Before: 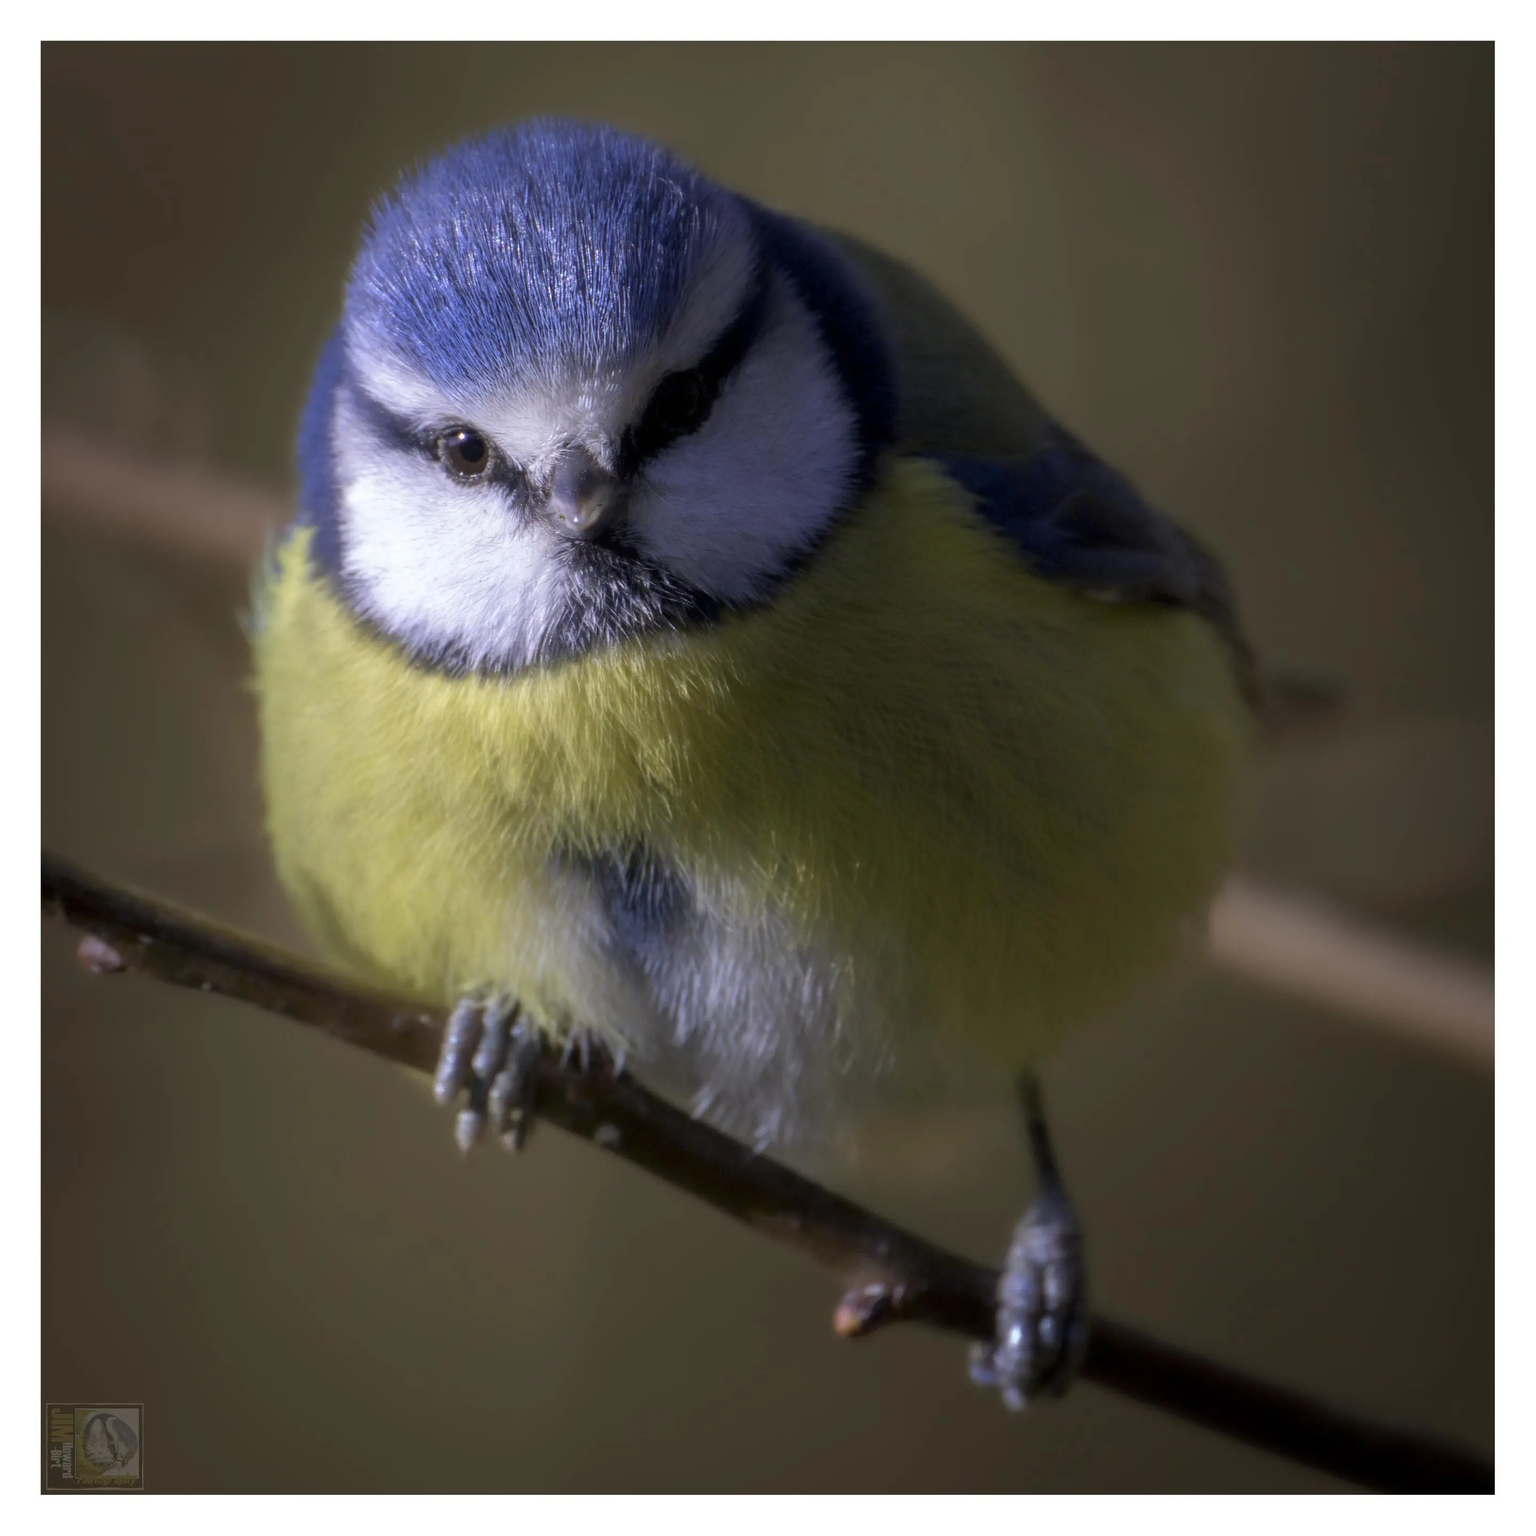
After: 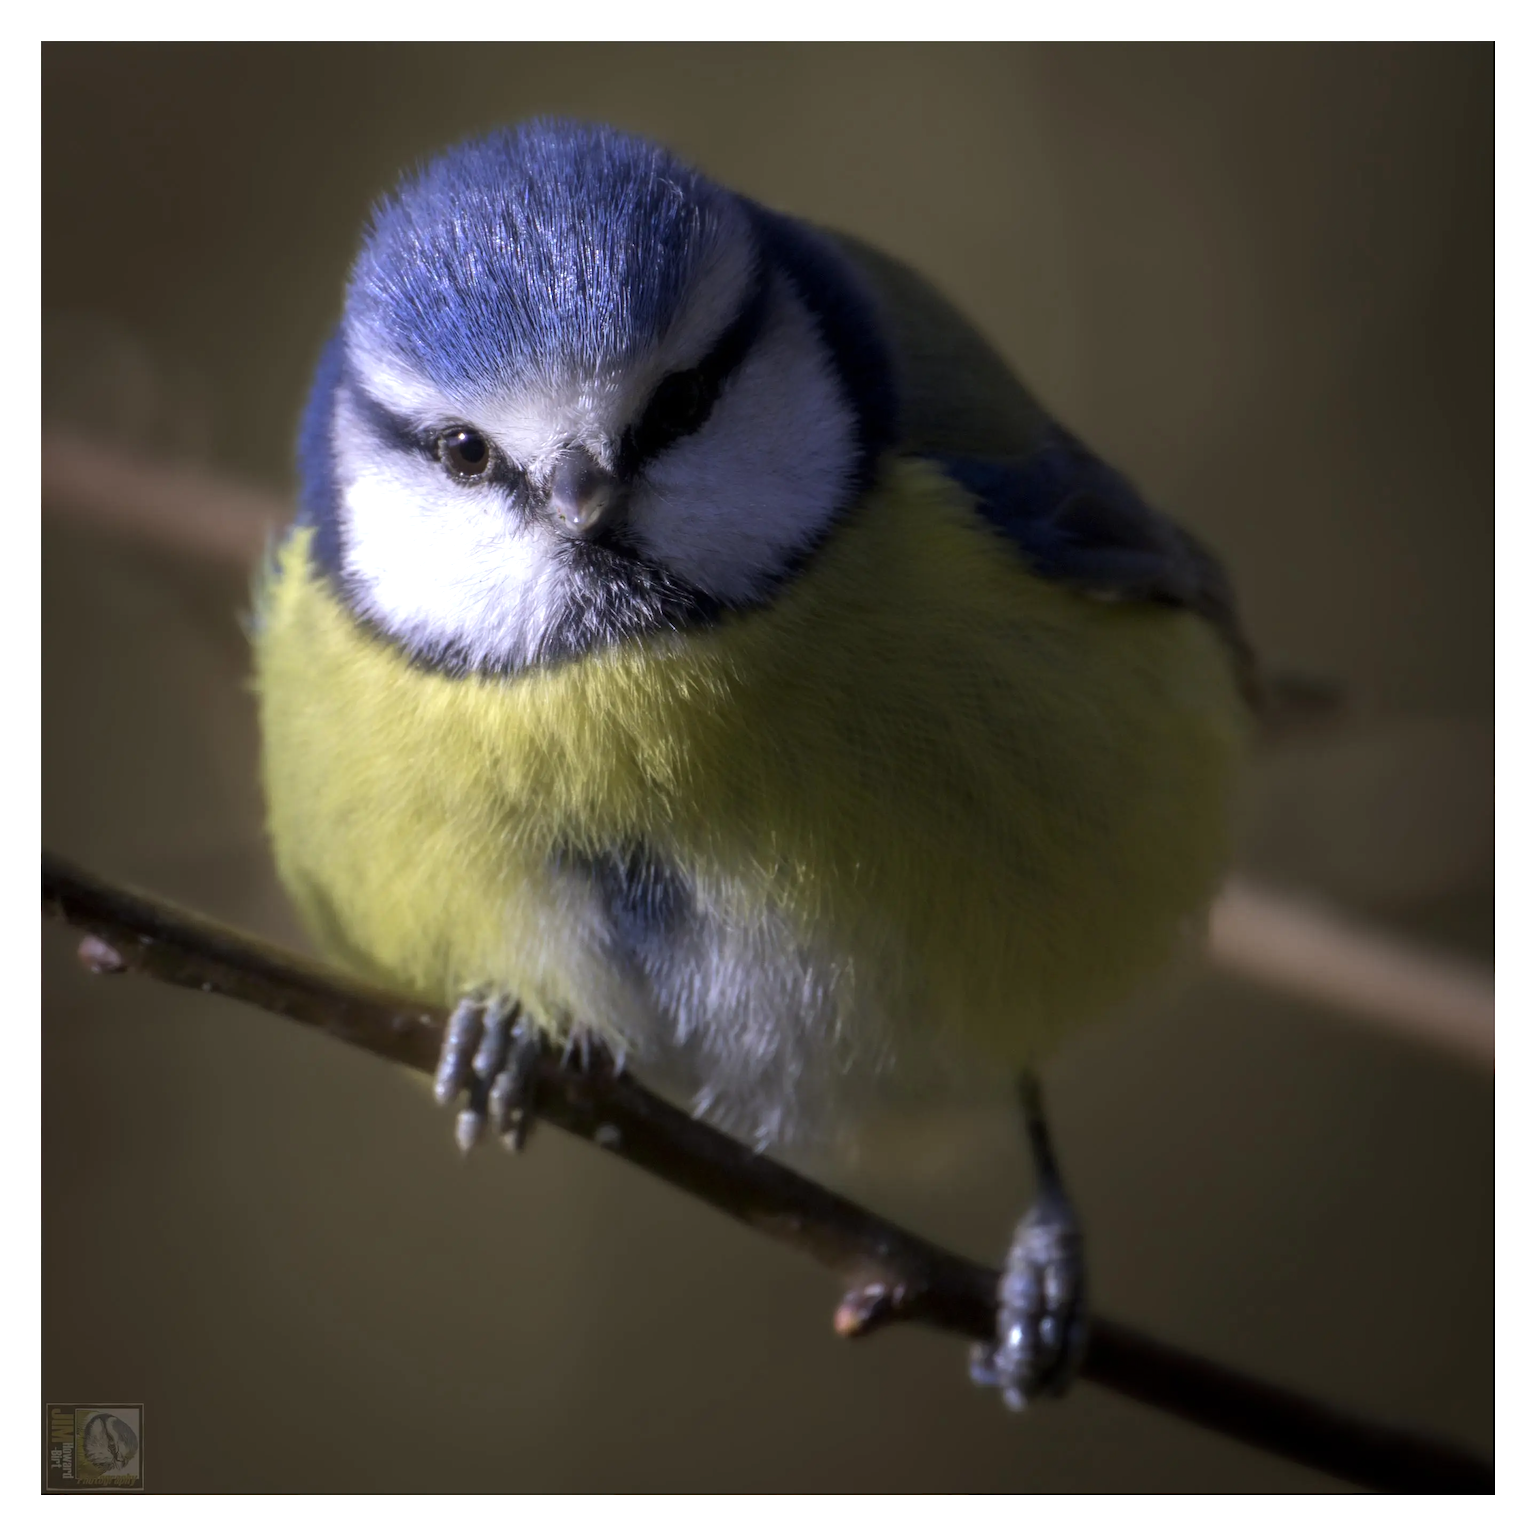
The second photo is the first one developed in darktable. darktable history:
tone equalizer: -8 EV -0.41 EV, -7 EV -0.369 EV, -6 EV -0.312 EV, -5 EV -0.201 EV, -3 EV 0.189 EV, -2 EV 0.343 EV, -1 EV 0.376 EV, +0 EV 0.39 EV, edges refinement/feathering 500, mask exposure compensation -1.57 EV, preserve details no
